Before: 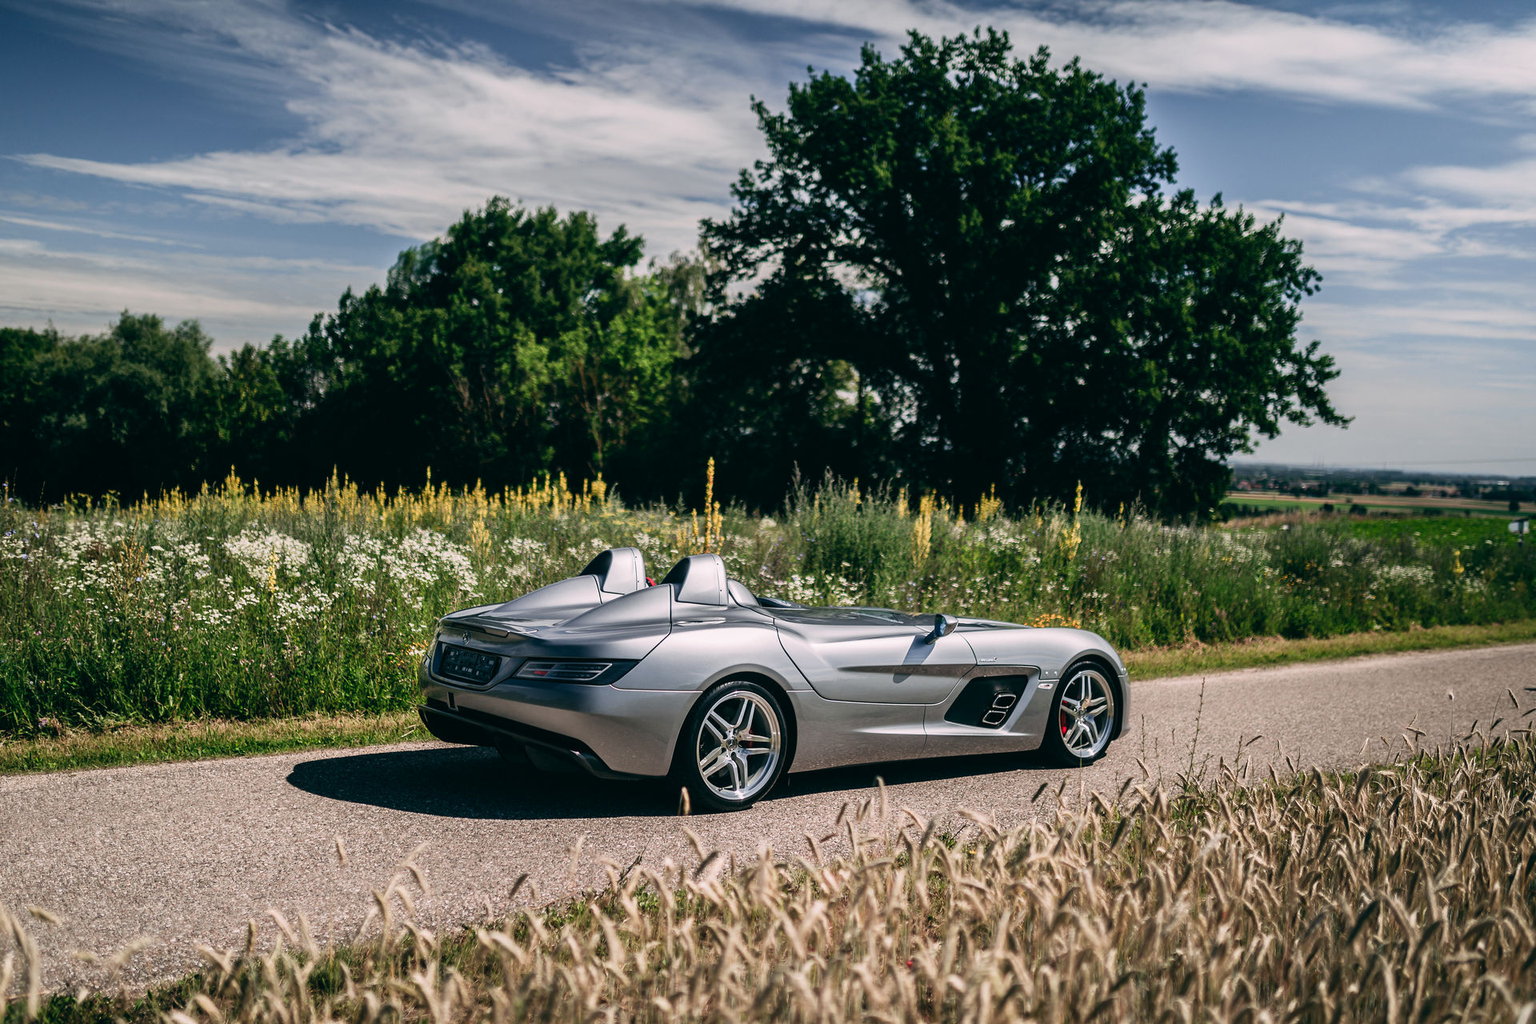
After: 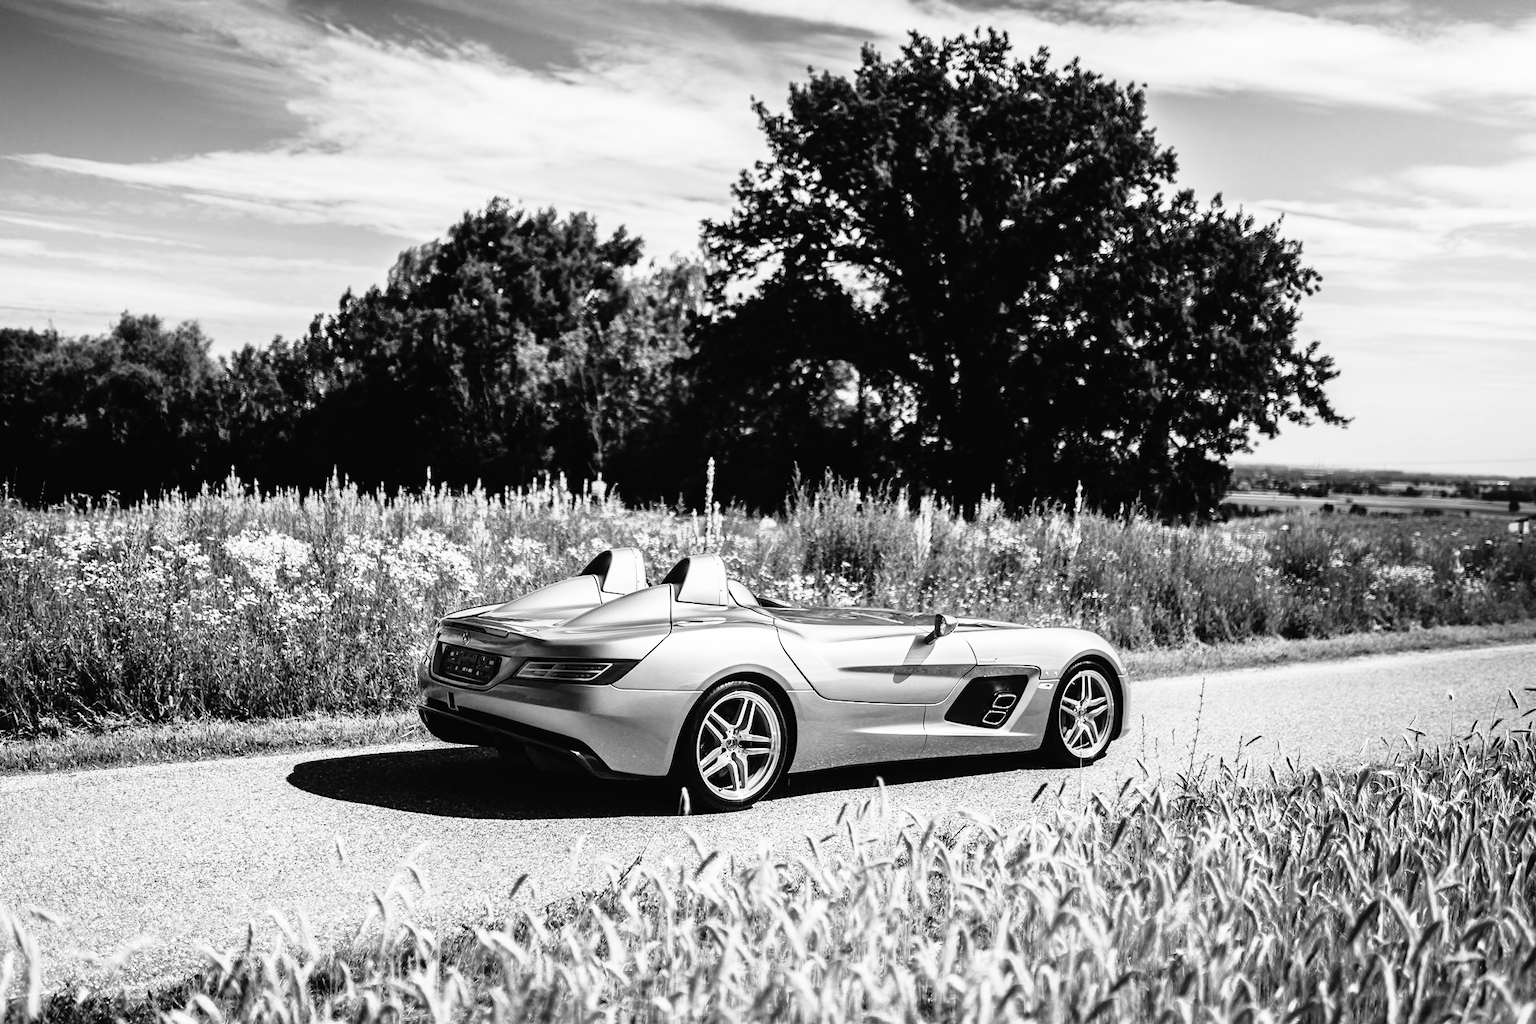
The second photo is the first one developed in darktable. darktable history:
monochrome: on, module defaults
base curve: curves: ch0 [(0, 0) (0.012, 0.01) (0.073, 0.168) (0.31, 0.711) (0.645, 0.957) (1, 1)], preserve colors none
